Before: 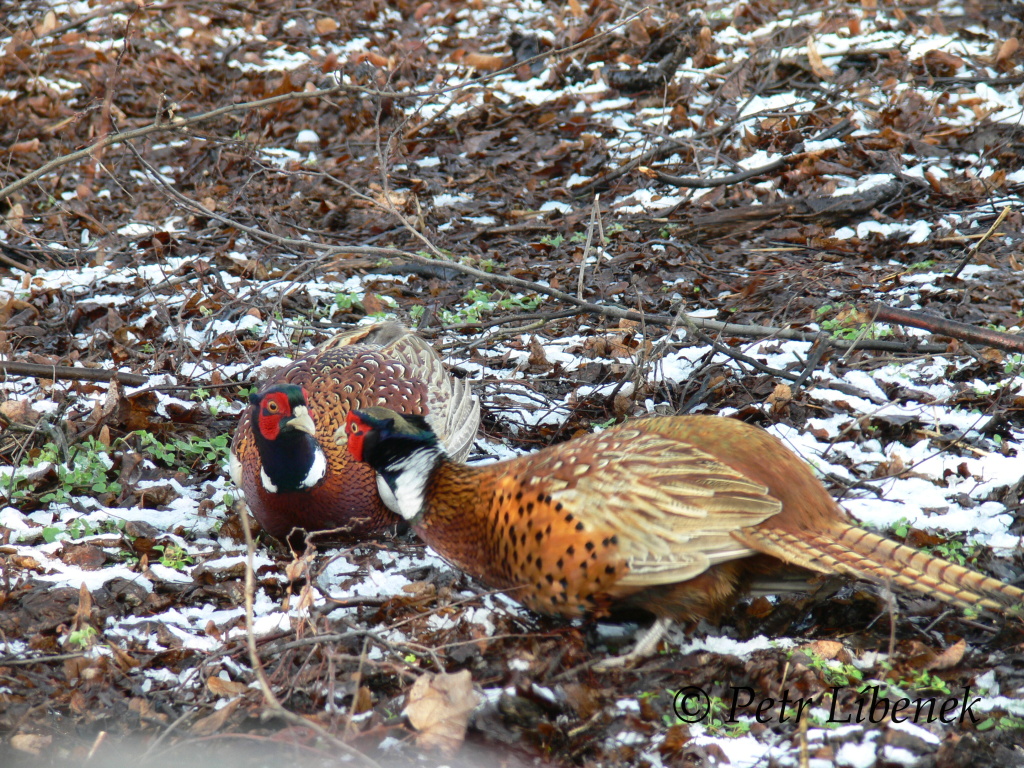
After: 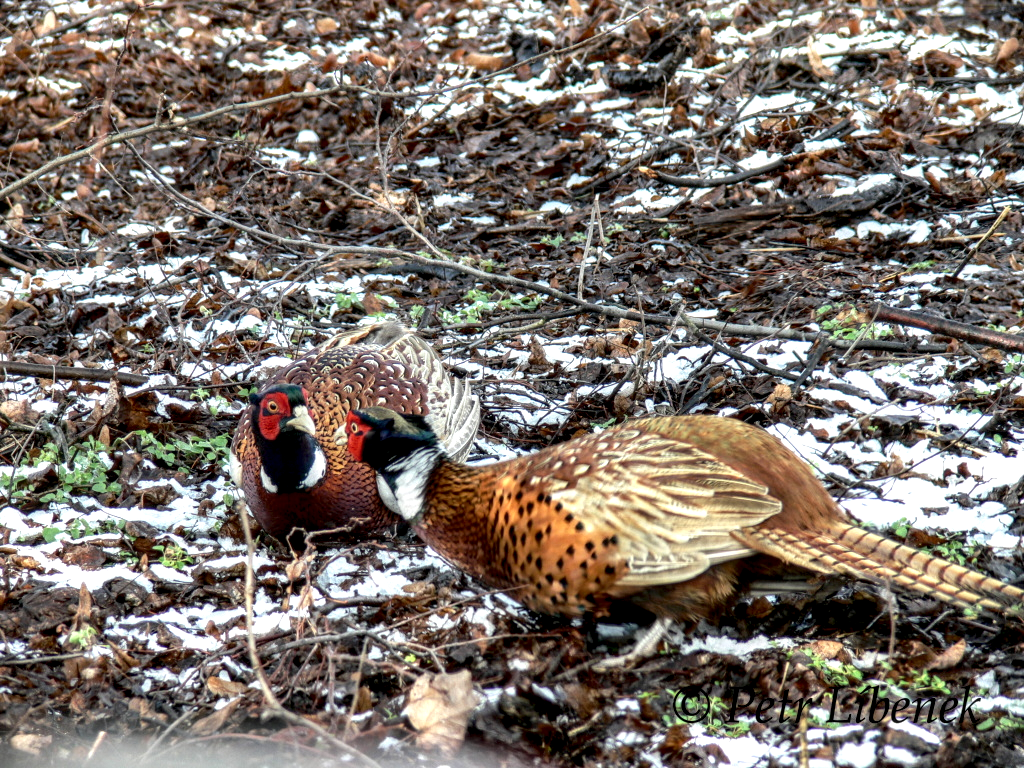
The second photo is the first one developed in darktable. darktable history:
local contrast: highlights 19%, detail 188%
